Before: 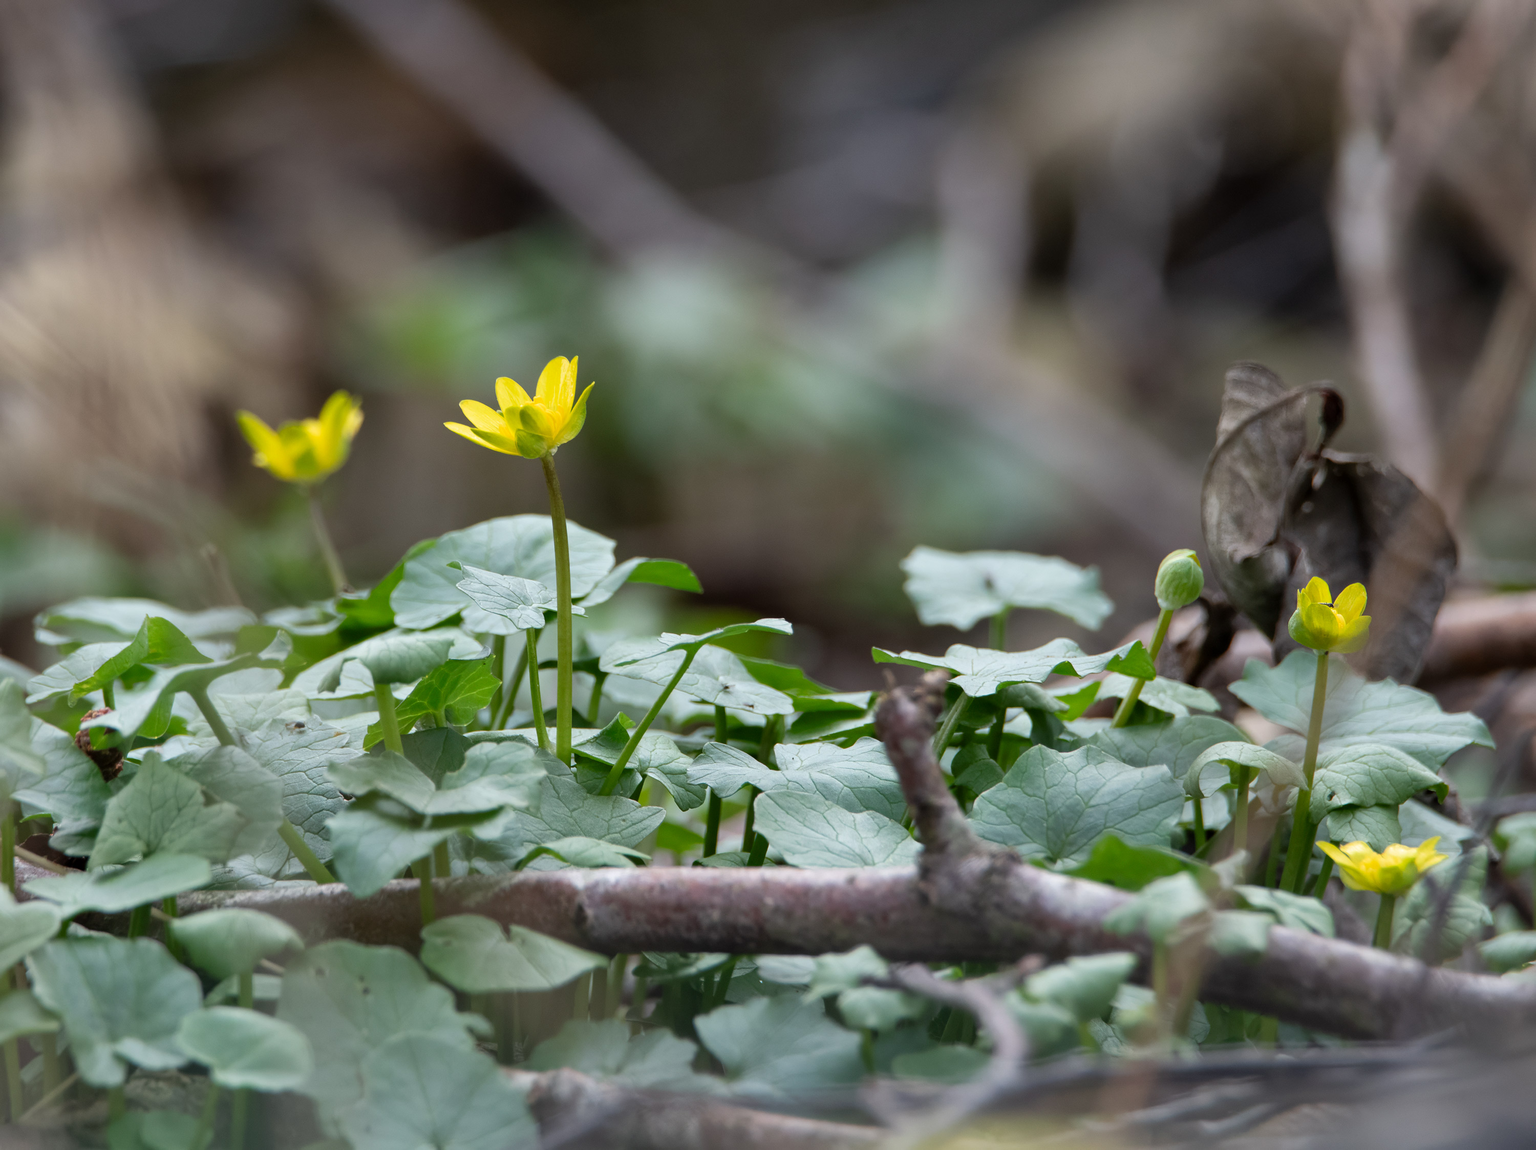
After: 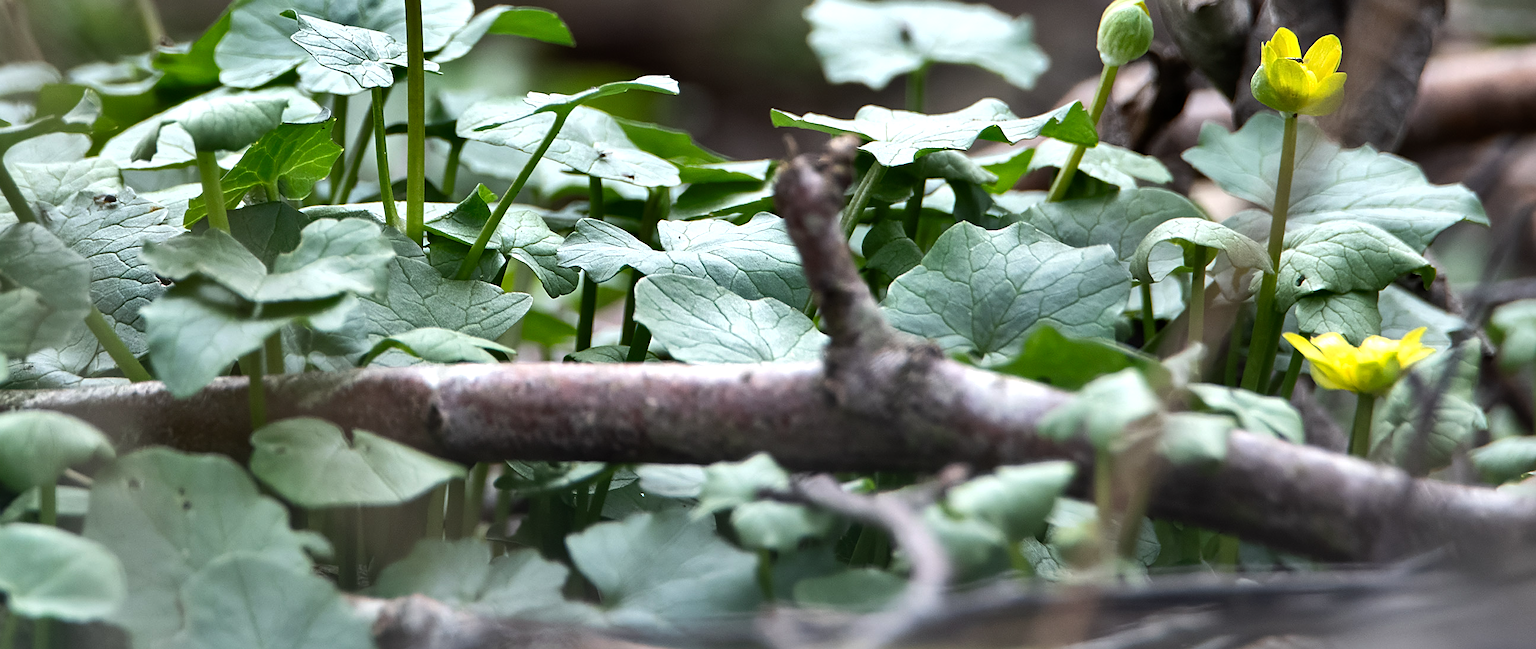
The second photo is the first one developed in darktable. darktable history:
sharpen: on, module defaults
shadows and highlights: shadows 19.13, highlights -83.41, soften with gaussian
crop and rotate: left 13.306%, top 48.129%, bottom 2.928%
tone equalizer: -8 EV -0.75 EV, -7 EV -0.7 EV, -6 EV -0.6 EV, -5 EV -0.4 EV, -3 EV 0.4 EV, -2 EV 0.6 EV, -1 EV 0.7 EV, +0 EV 0.75 EV, edges refinement/feathering 500, mask exposure compensation -1.57 EV, preserve details no
